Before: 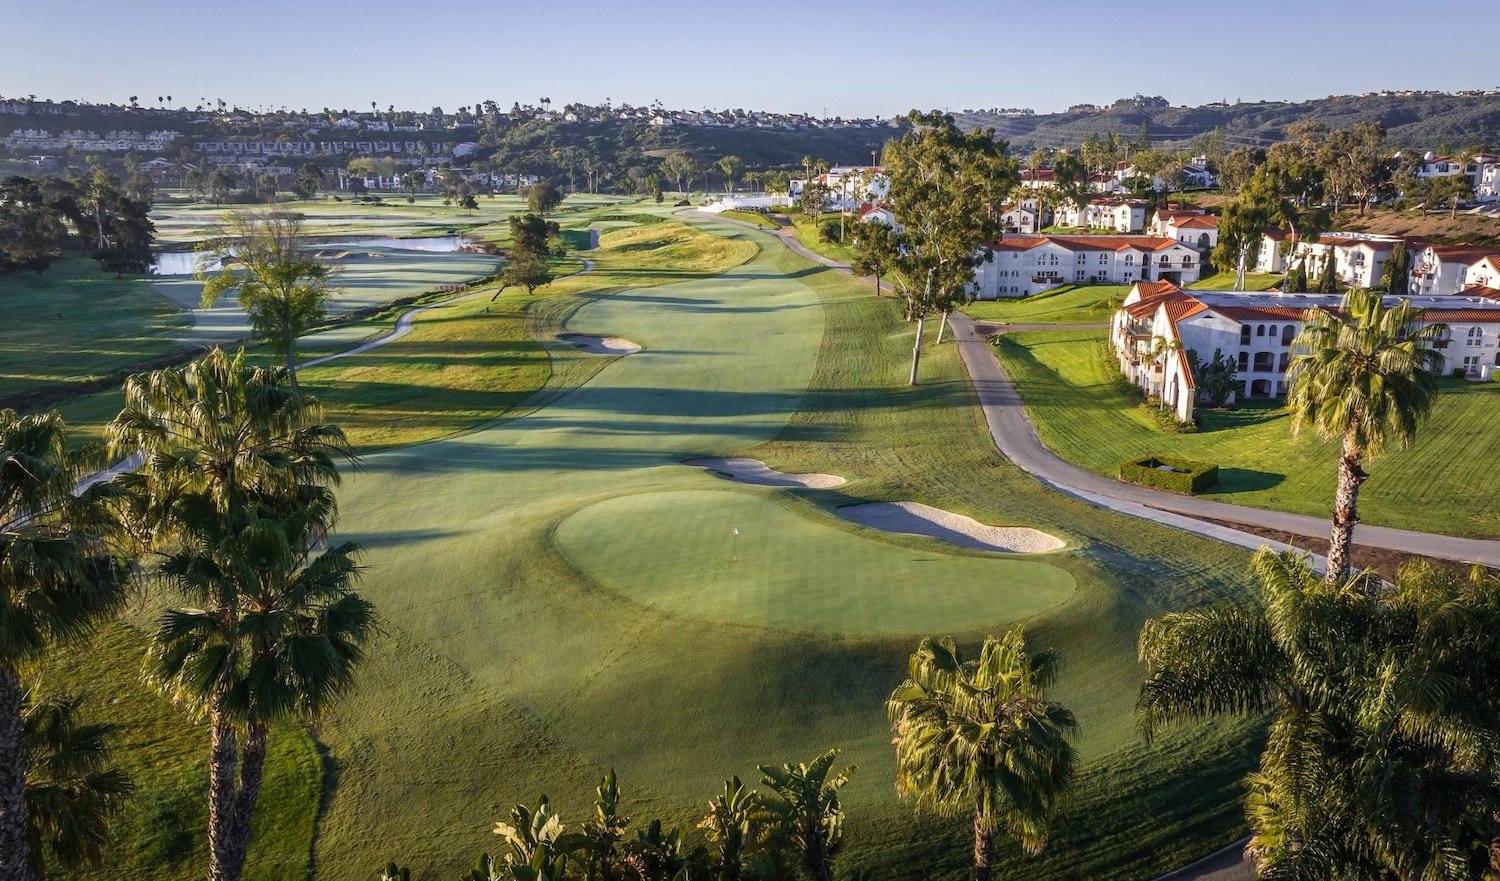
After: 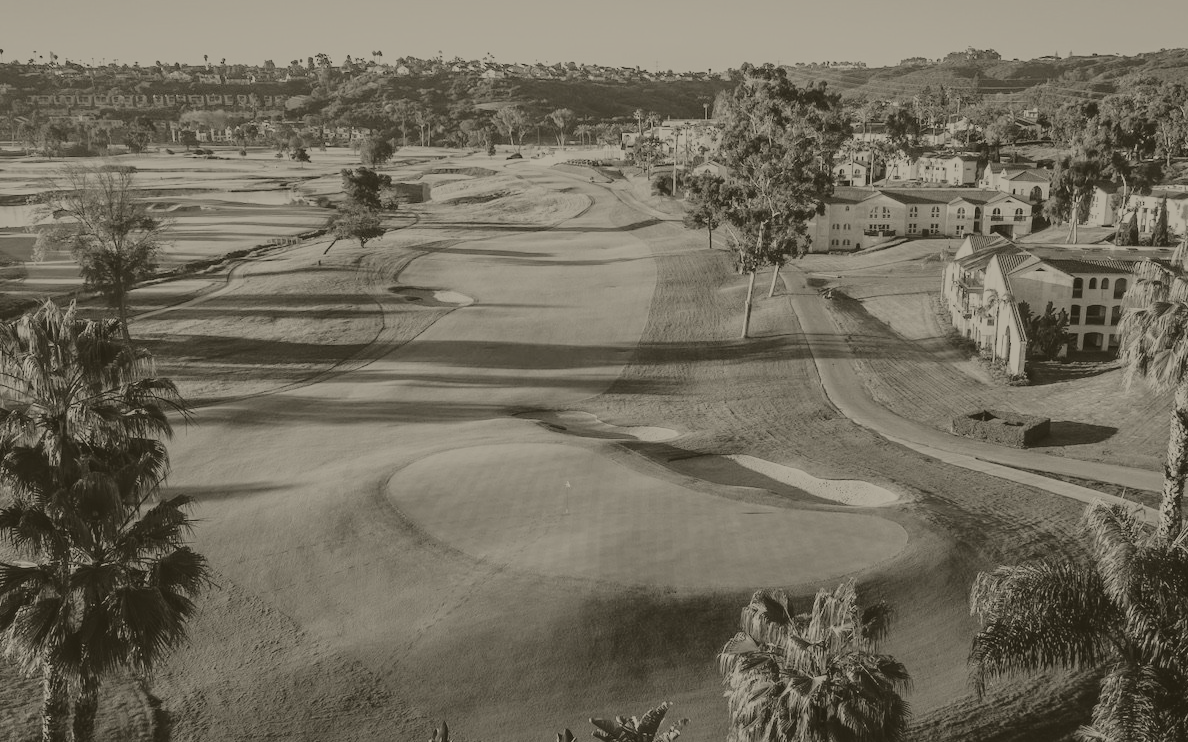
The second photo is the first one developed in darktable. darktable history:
base curve: curves: ch0 [(0, 0) (0.028, 0.03) (0.121, 0.232) (0.46, 0.748) (0.859, 0.968) (1, 1)]
colorize: hue 41.44°, saturation 22%, source mix 60%, lightness 10.61%
crop: left 11.225%, top 5.381%, right 9.565%, bottom 10.314%
